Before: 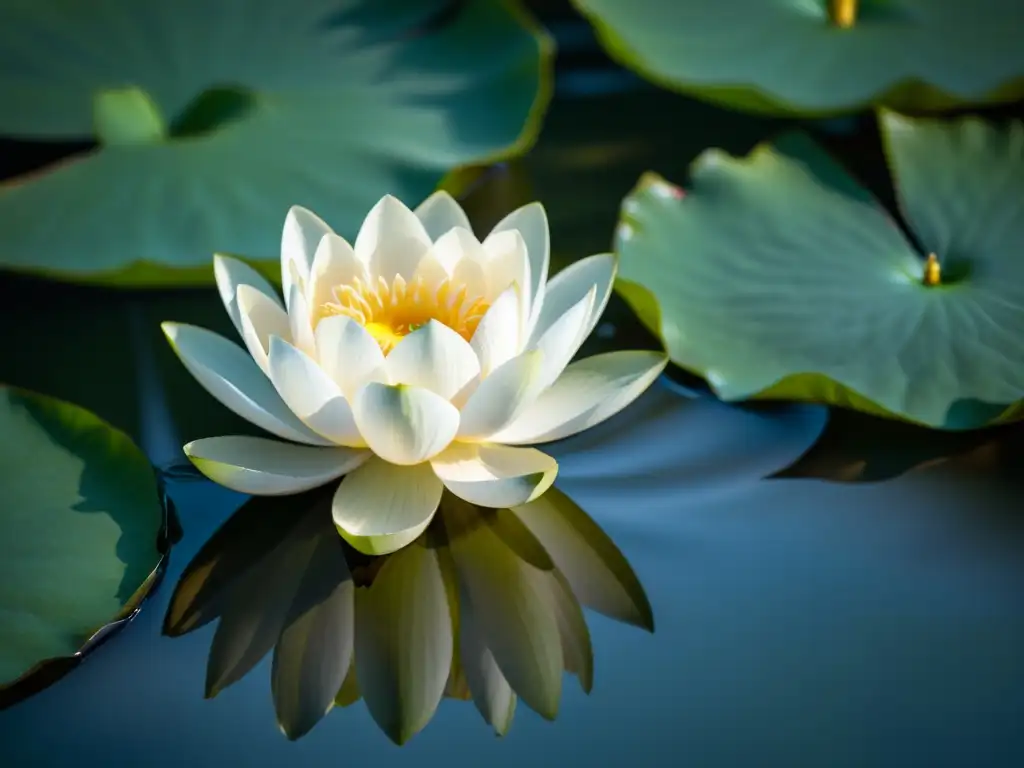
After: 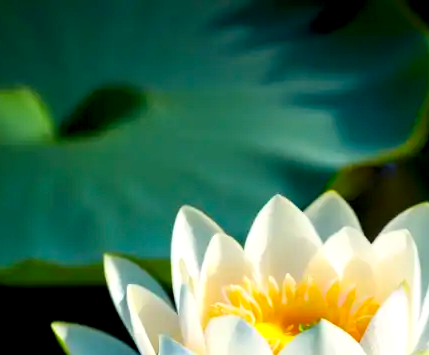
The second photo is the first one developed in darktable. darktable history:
color correction: highlights a* 0.816, highlights b* 2.78, saturation 1.1
tone equalizer: on, module defaults
rgb levels: levels [[0.013, 0.434, 0.89], [0, 0.5, 1], [0, 0.5, 1]]
crop and rotate: left 10.817%, top 0.062%, right 47.194%, bottom 53.626%
contrast brightness saturation: contrast 0.12, brightness -0.12, saturation 0.2
